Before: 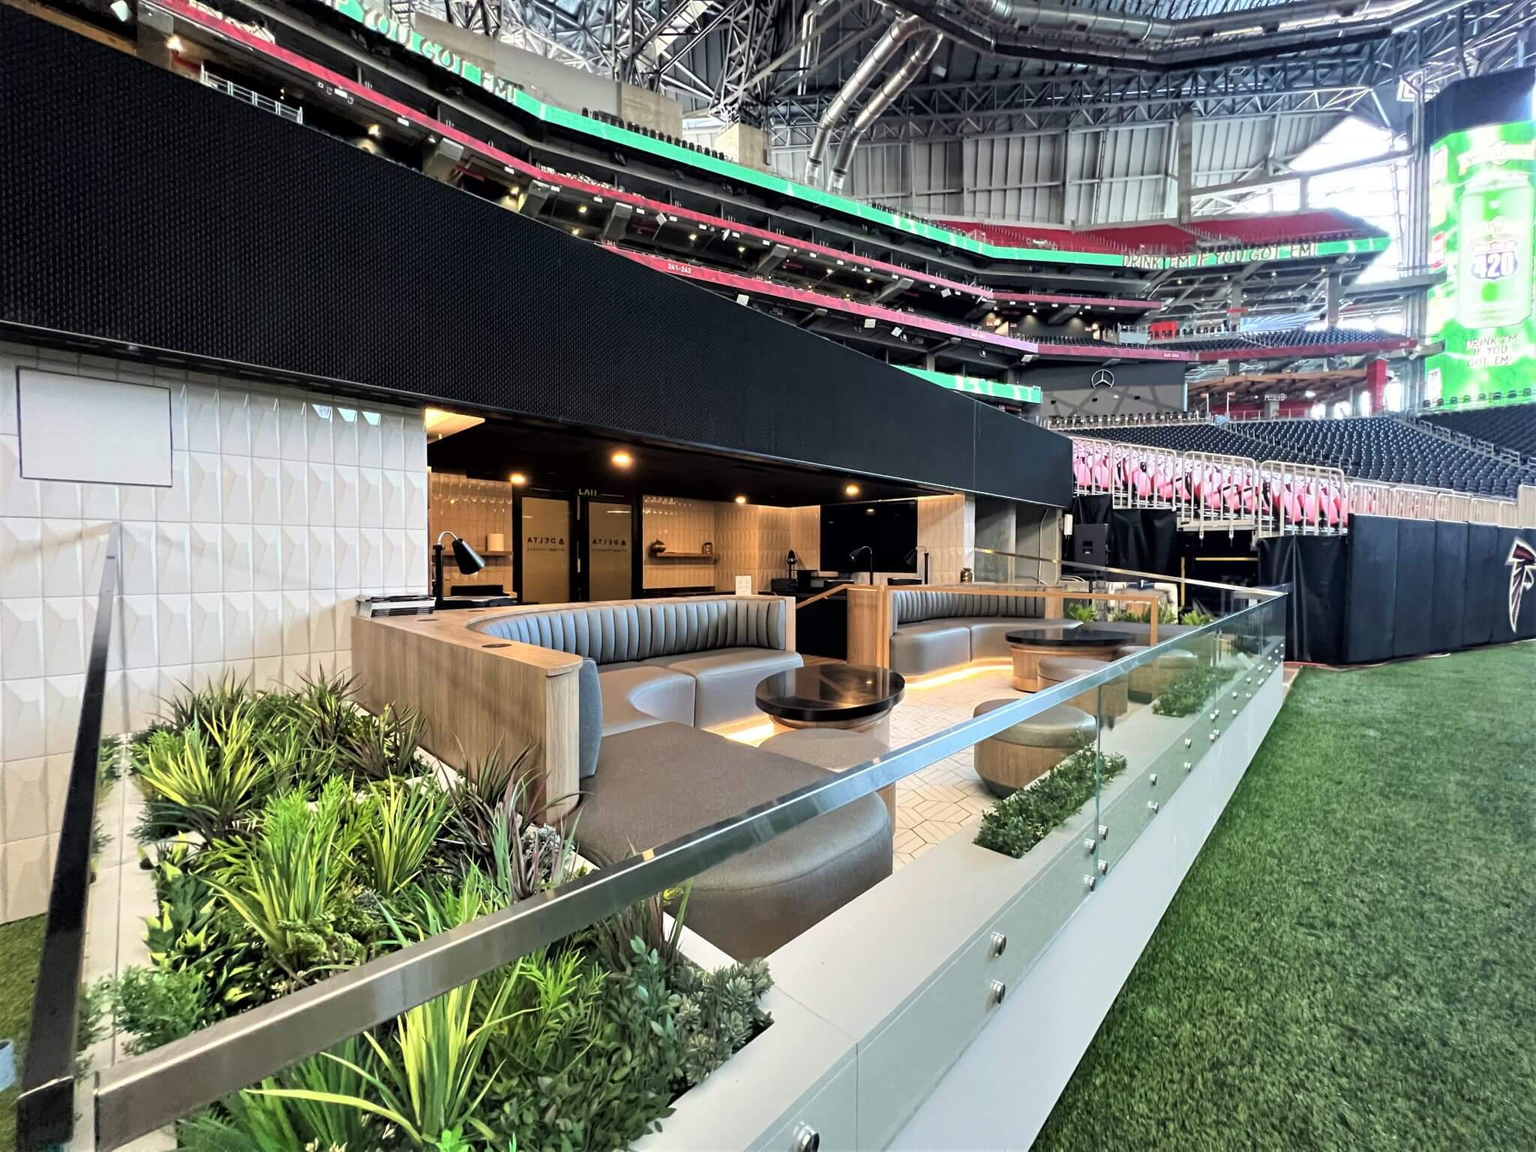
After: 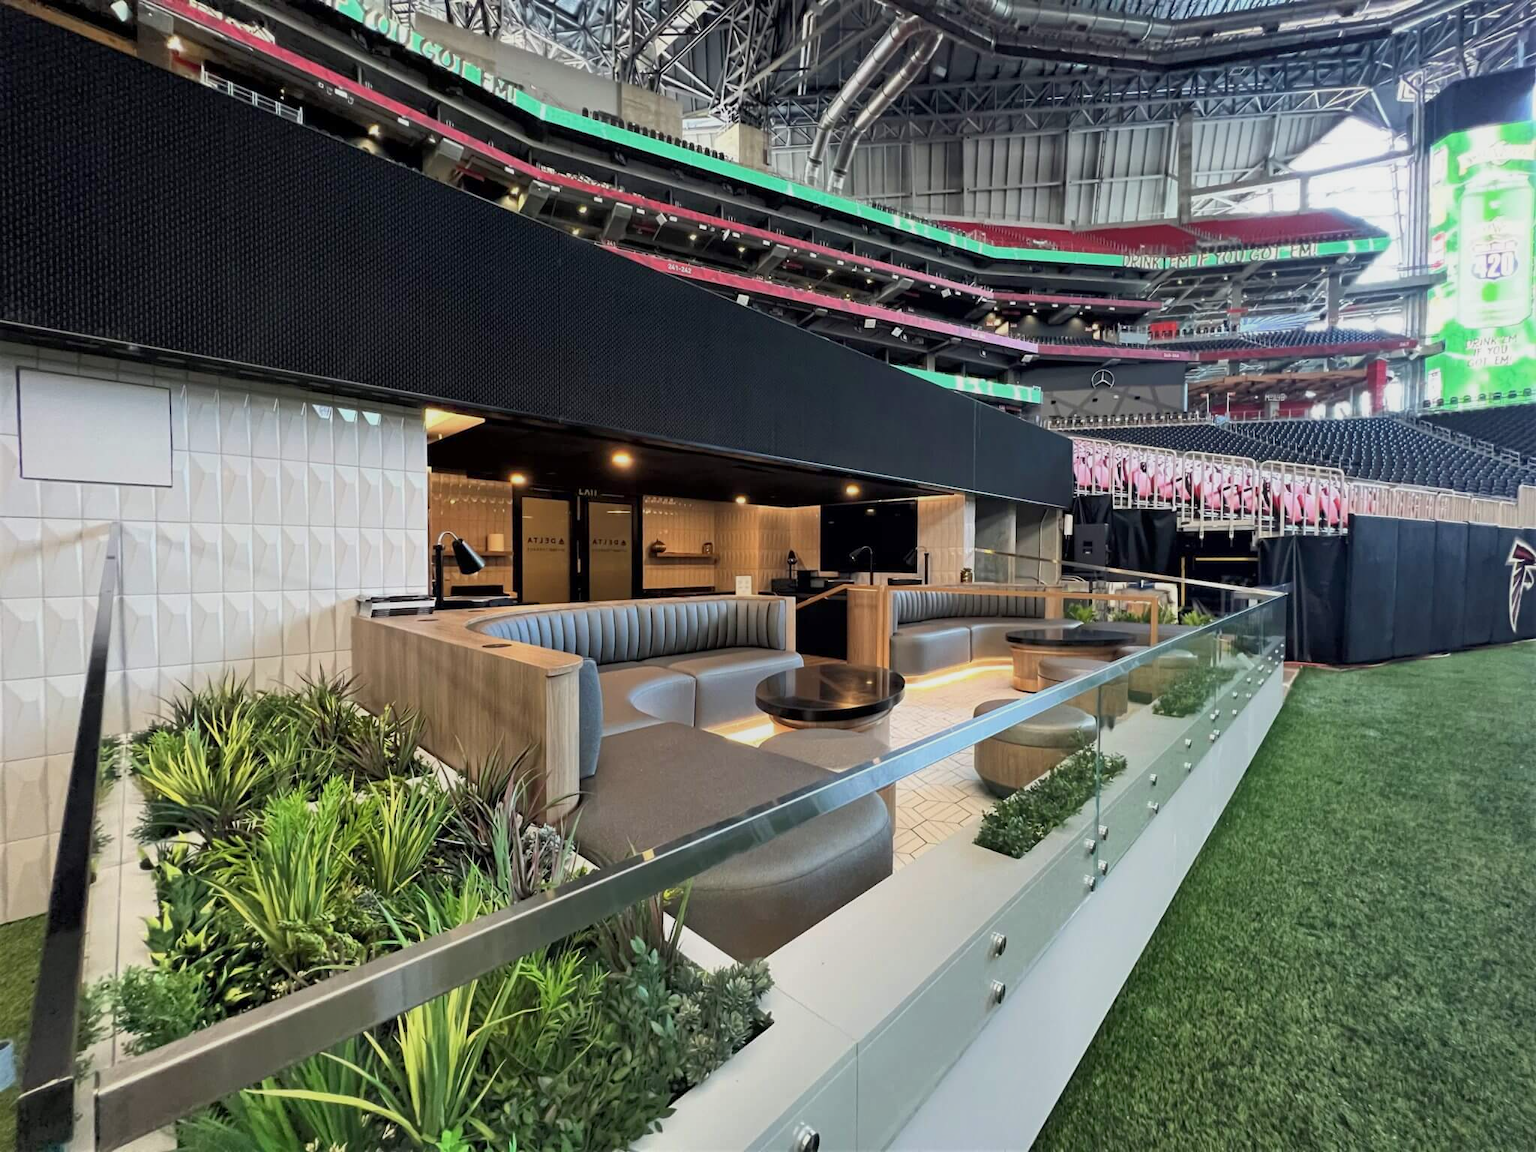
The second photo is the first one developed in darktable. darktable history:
tone equalizer: -8 EV 0.277 EV, -7 EV 0.429 EV, -6 EV 0.439 EV, -5 EV 0.251 EV, -3 EV -0.28 EV, -2 EV -0.422 EV, -1 EV -0.4 EV, +0 EV -0.222 EV, mask exposure compensation -0.495 EV
